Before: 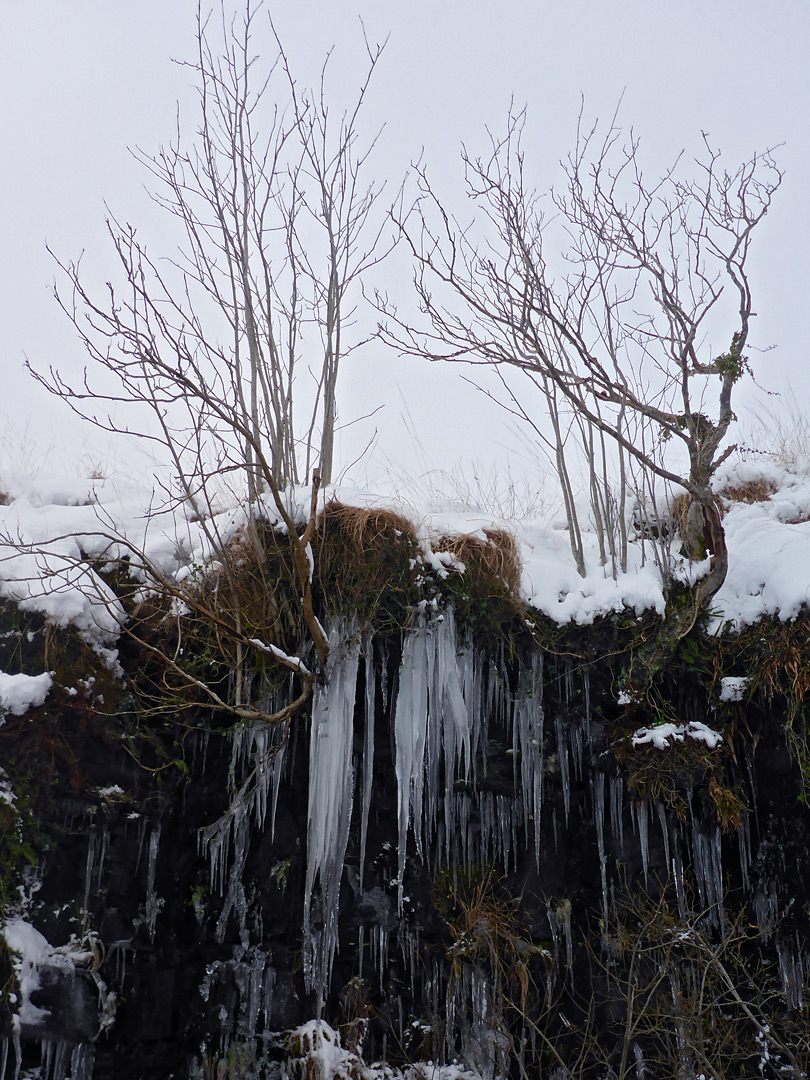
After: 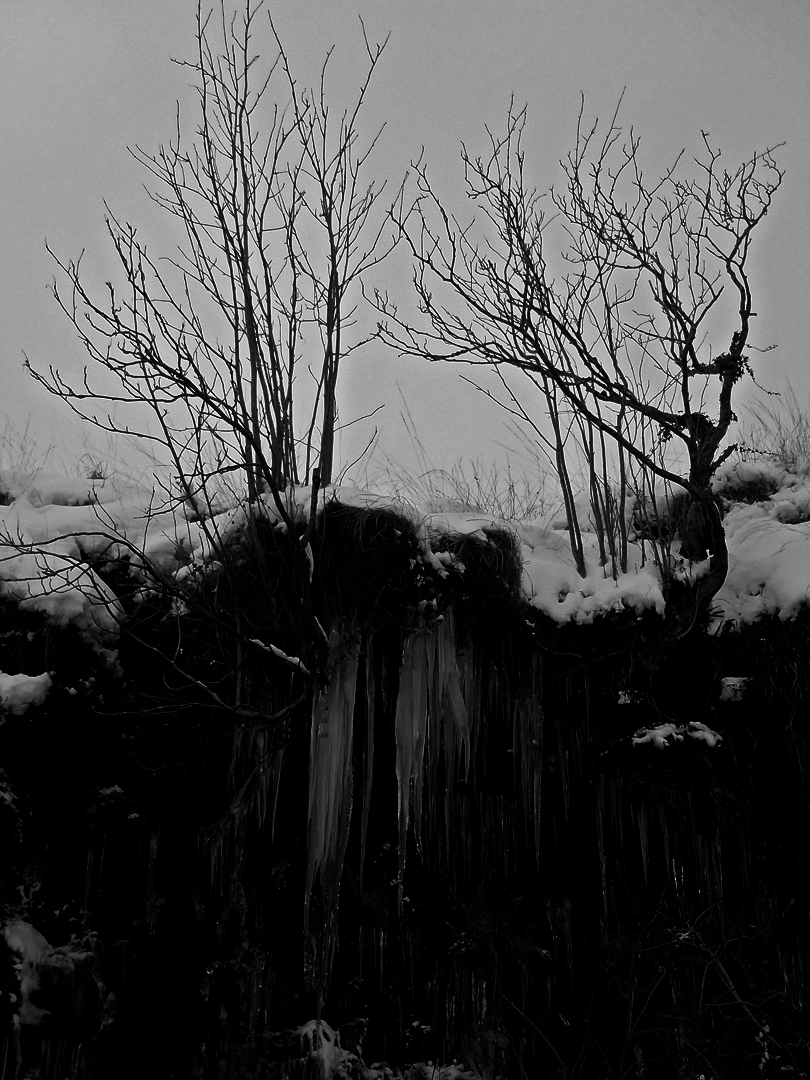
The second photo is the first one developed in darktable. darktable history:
color calibration: output gray [0.267, 0.423, 0.261, 0], x 0.37, y 0.382, temperature 4313.87 K
contrast brightness saturation: brightness -0.984, saturation 0.993
